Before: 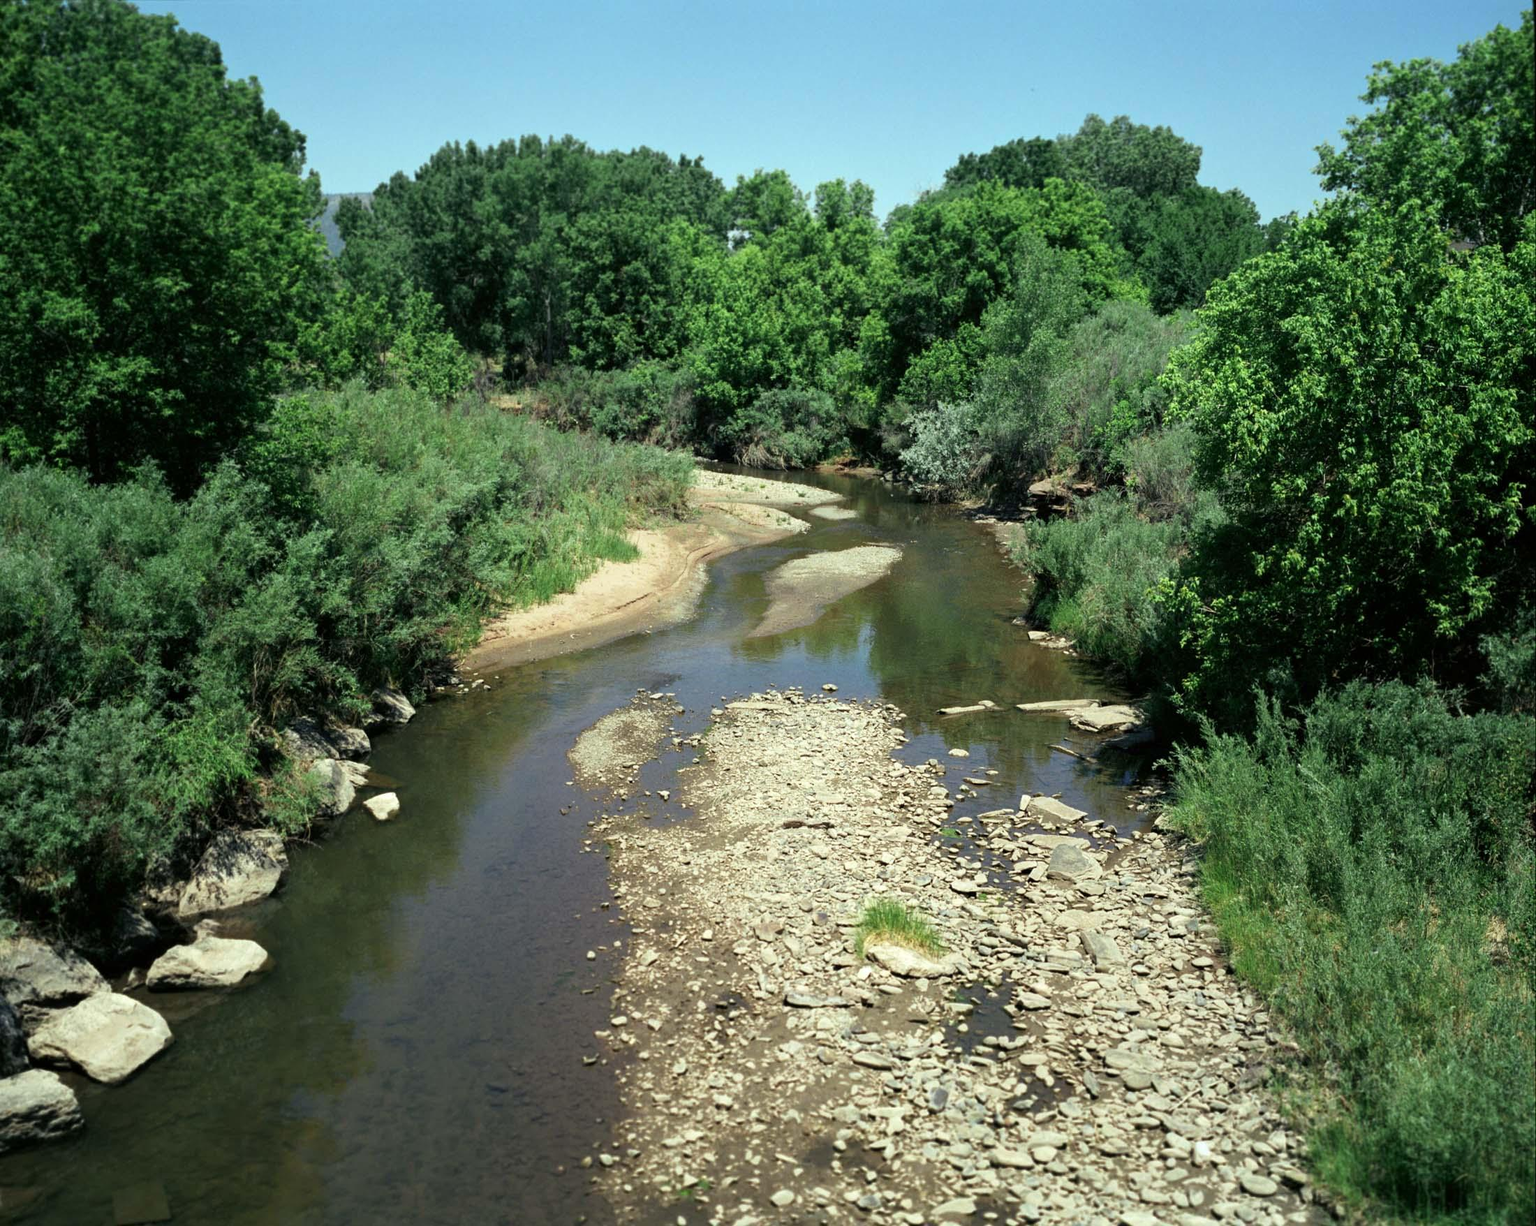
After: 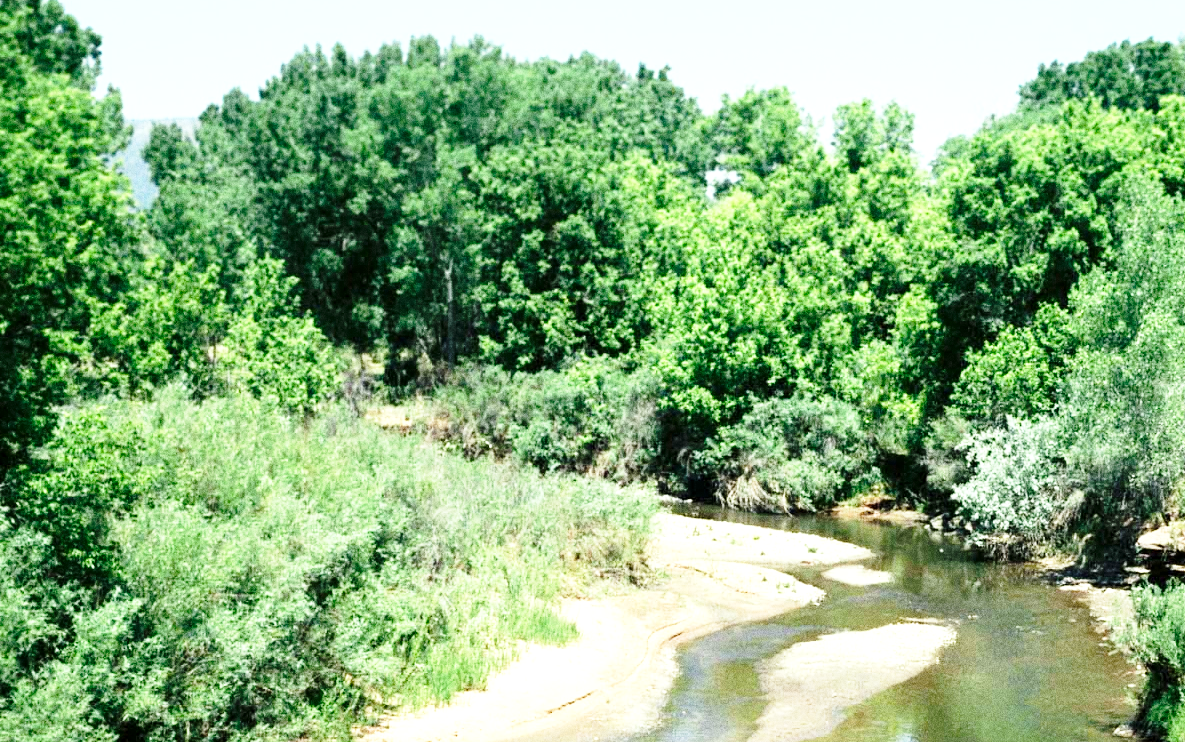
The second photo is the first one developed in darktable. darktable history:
crop: left 15.306%, top 9.065%, right 30.789%, bottom 48.638%
exposure: black level correction 0.001, exposure 1.05 EV, compensate exposure bias true, compensate highlight preservation false
contrast brightness saturation: contrast 0.07
grain: coarseness 0.09 ISO, strength 40%
color correction: highlights a* -0.182, highlights b* -0.124
base curve: curves: ch0 [(0, 0) (0.028, 0.03) (0.121, 0.232) (0.46, 0.748) (0.859, 0.968) (1, 1)], preserve colors none
